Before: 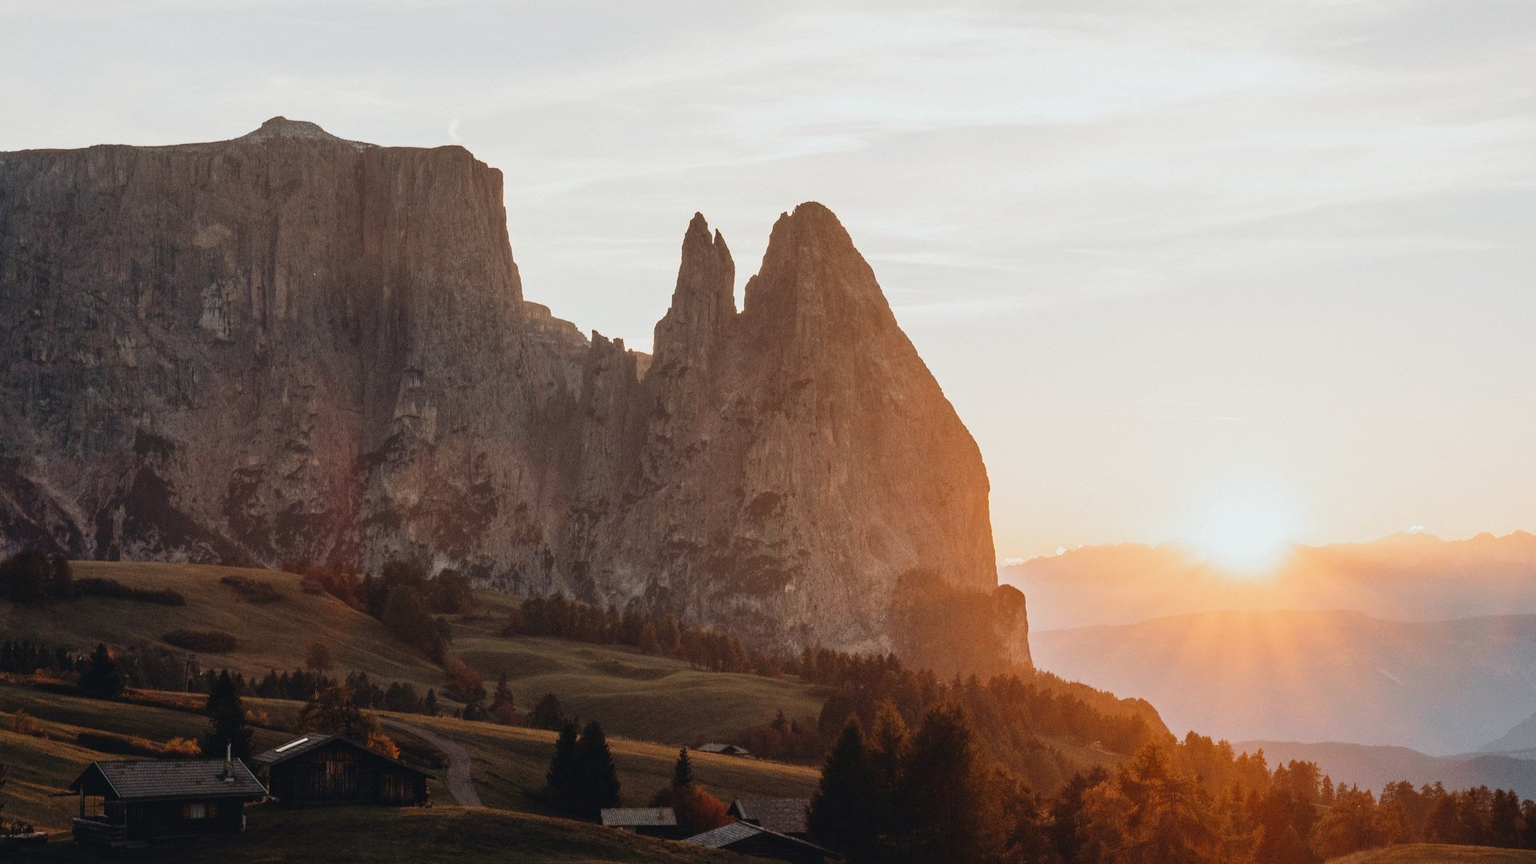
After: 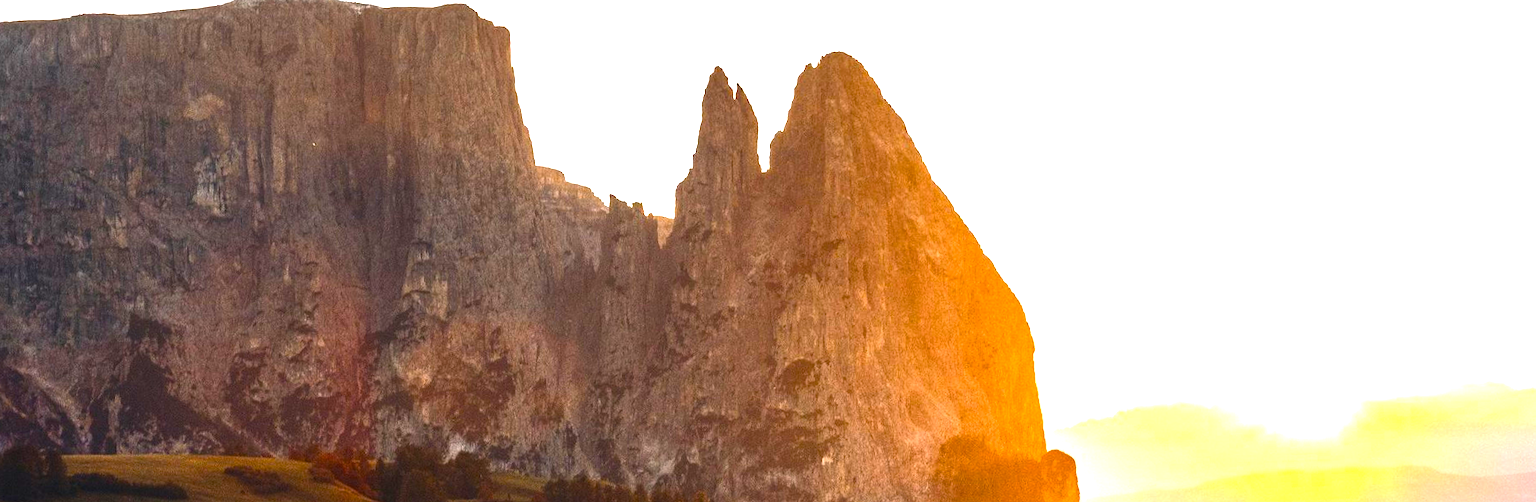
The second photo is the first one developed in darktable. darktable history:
rotate and perspective: rotation -1.77°, lens shift (horizontal) 0.004, automatic cropping off
crop: left 1.744%, top 19.225%, right 5.069%, bottom 28.357%
exposure: black level correction 0, exposure 1 EV, compensate highlight preservation false
color balance rgb: linear chroma grading › global chroma 9%, perceptual saturation grading › global saturation 36%, perceptual saturation grading › shadows 35%, perceptual brilliance grading › global brilliance 15%, perceptual brilliance grading › shadows -35%, global vibrance 15%
color contrast: green-magenta contrast 0.96
